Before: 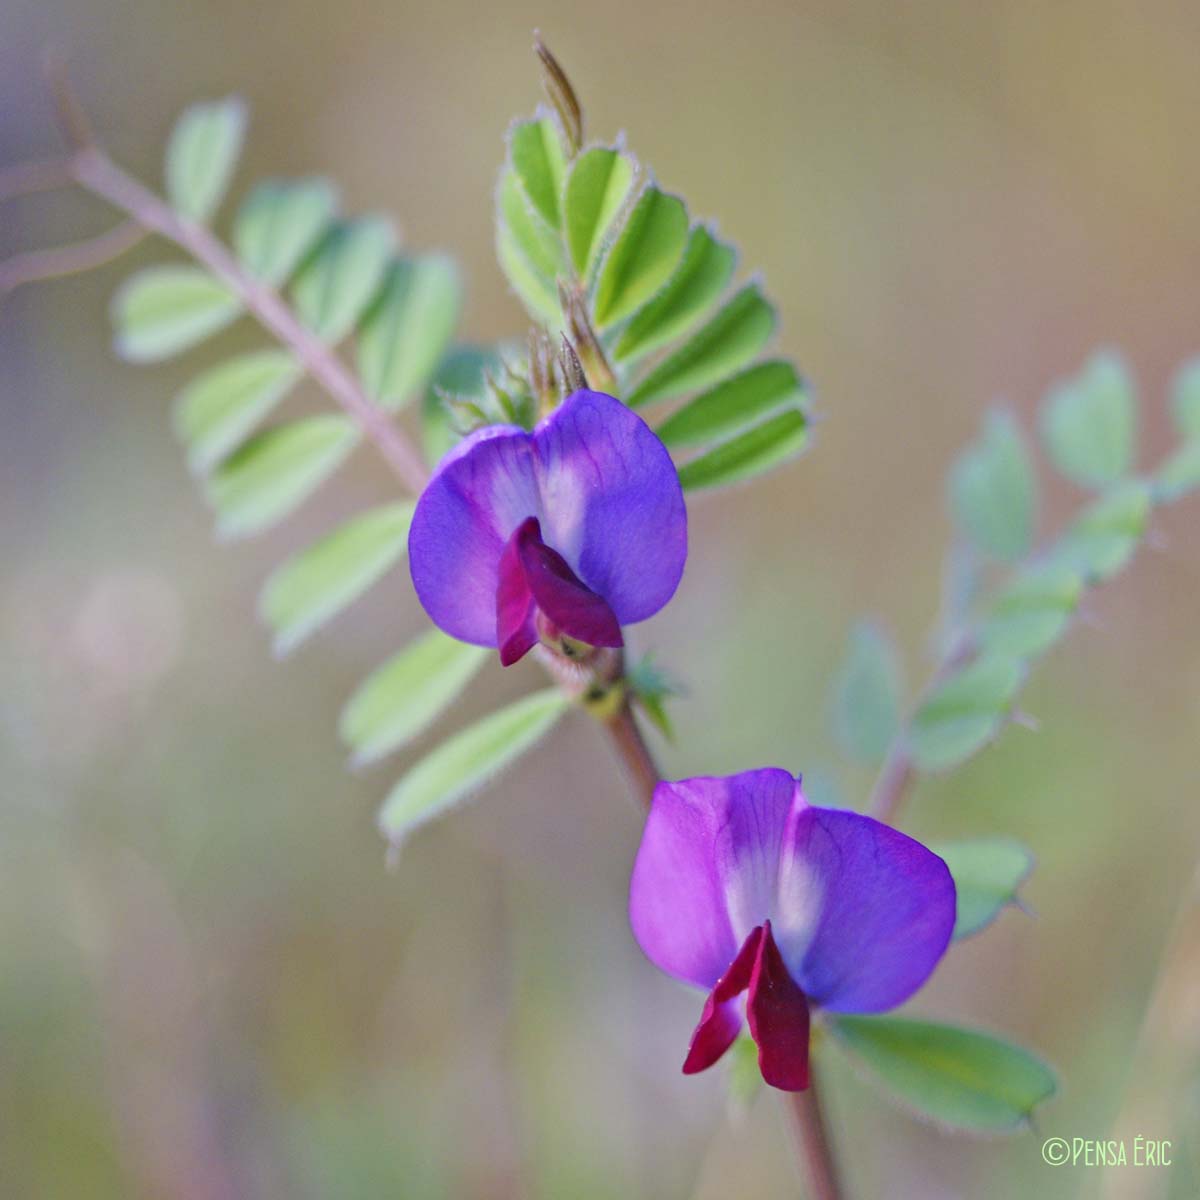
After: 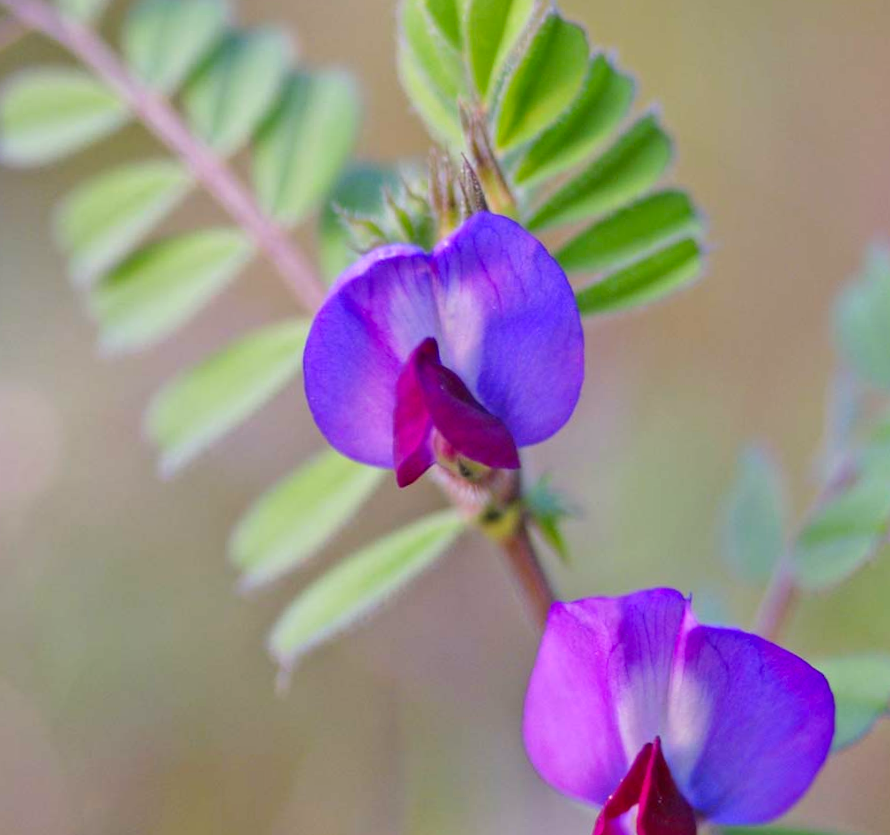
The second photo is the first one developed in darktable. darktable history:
rotate and perspective: rotation 0.679°, lens shift (horizontal) 0.136, crop left 0.009, crop right 0.991, crop top 0.078, crop bottom 0.95
crop and rotate: left 11.831%, top 11.346%, right 13.429%, bottom 13.899%
exposure: compensate highlight preservation false
color correction: highlights a* 3.22, highlights b* 1.93, saturation 1.19
